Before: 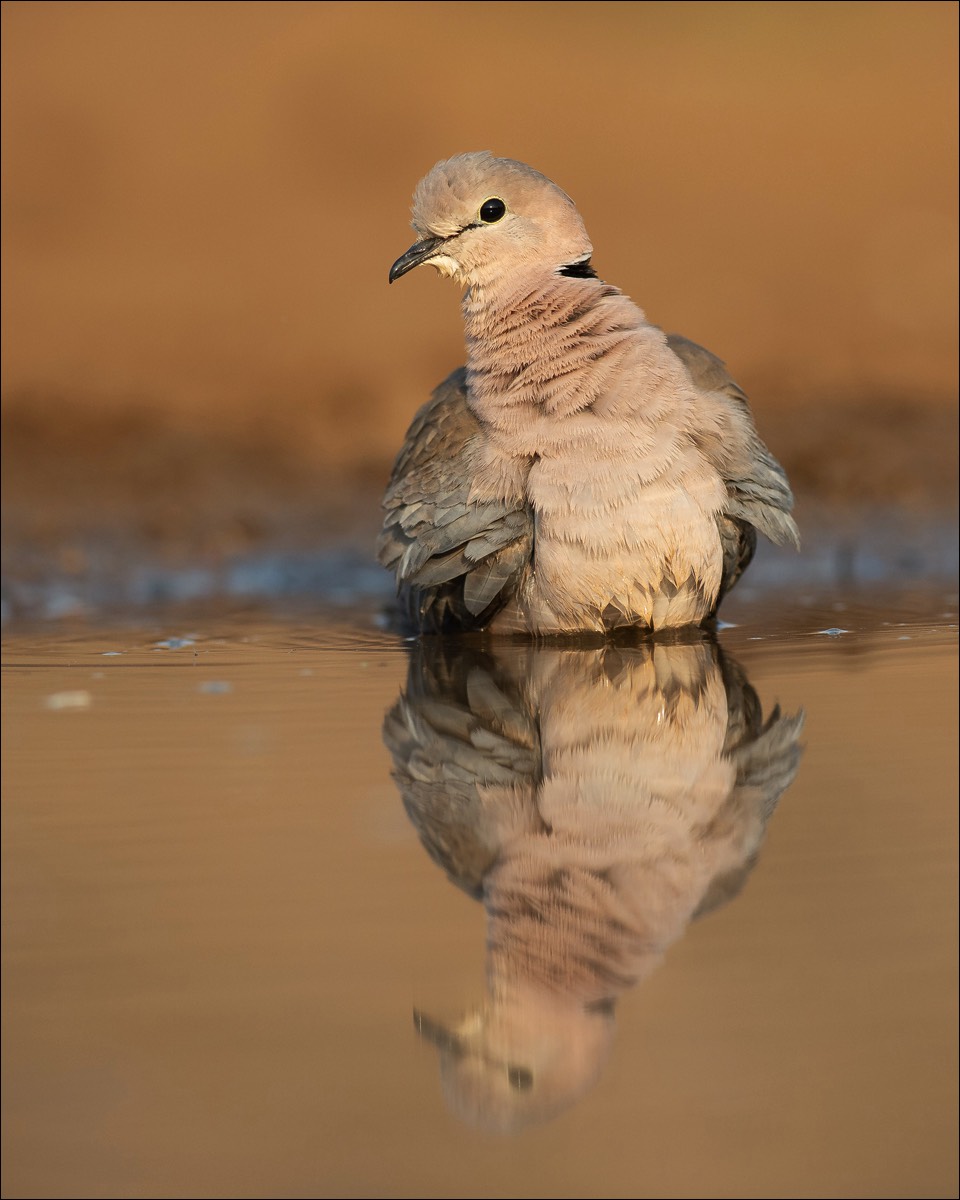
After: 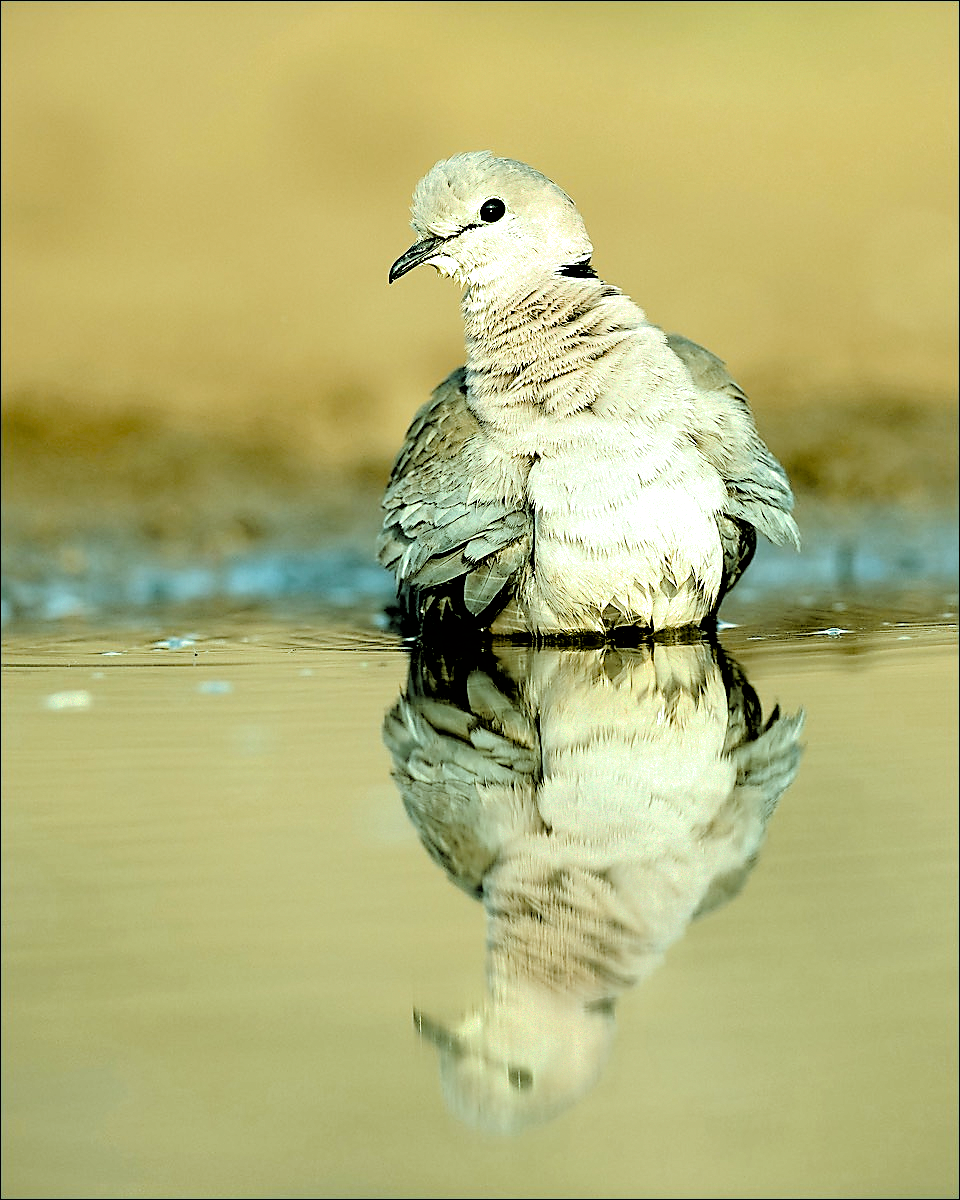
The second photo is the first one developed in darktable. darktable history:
exposure: exposure 0.6 EV, compensate highlight preservation false
color balance: lift [1, 1.011, 0.999, 0.989], gamma [1.109, 1.045, 1.039, 0.955], gain [0.917, 0.936, 0.952, 1.064], contrast 2.32%, contrast fulcrum 19%, output saturation 101%
filmic rgb: black relative exposure -1 EV, white relative exposure 2.05 EV, hardness 1.52, contrast 2.25, enable highlight reconstruction true
tone equalizer: -8 EV 0.25 EV, -7 EV 0.417 EV, -6 EV 0.417 EV, -5 EV 0.25 EV, -3 EV -0.25 EV, -2 EV -0.417 EV, -1 EV -0.417 EV, +0 EV -0.25 EV, edges refinement/feathering 500, mask exposure compensation -1.57 EV, preserve details guided filter
sharpen: radius 1.4, amount 1.25, threshold 0.7
color balance rgb: shadows lift › chroma 11.71%, shadows lift › hue 133.46°, power › chroma 2.15%, power › hue 166.83°, highlights gain › chroma 4%, highlights gain › hue 200.2°, perceptual saturation grading › global saturation 18.05%
